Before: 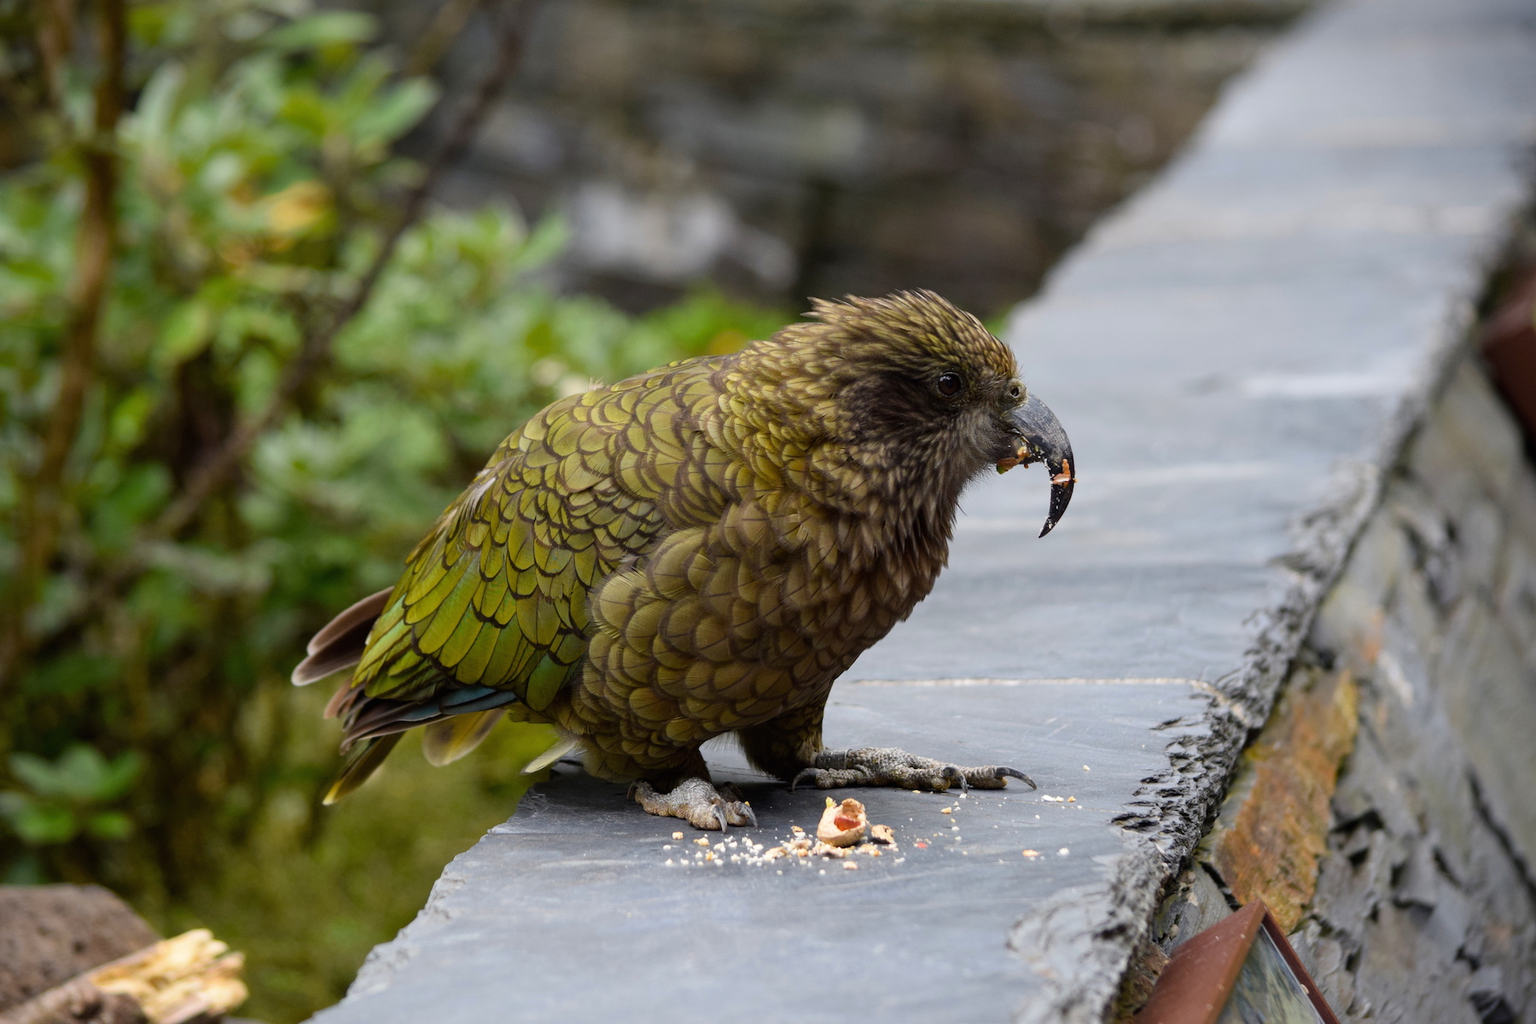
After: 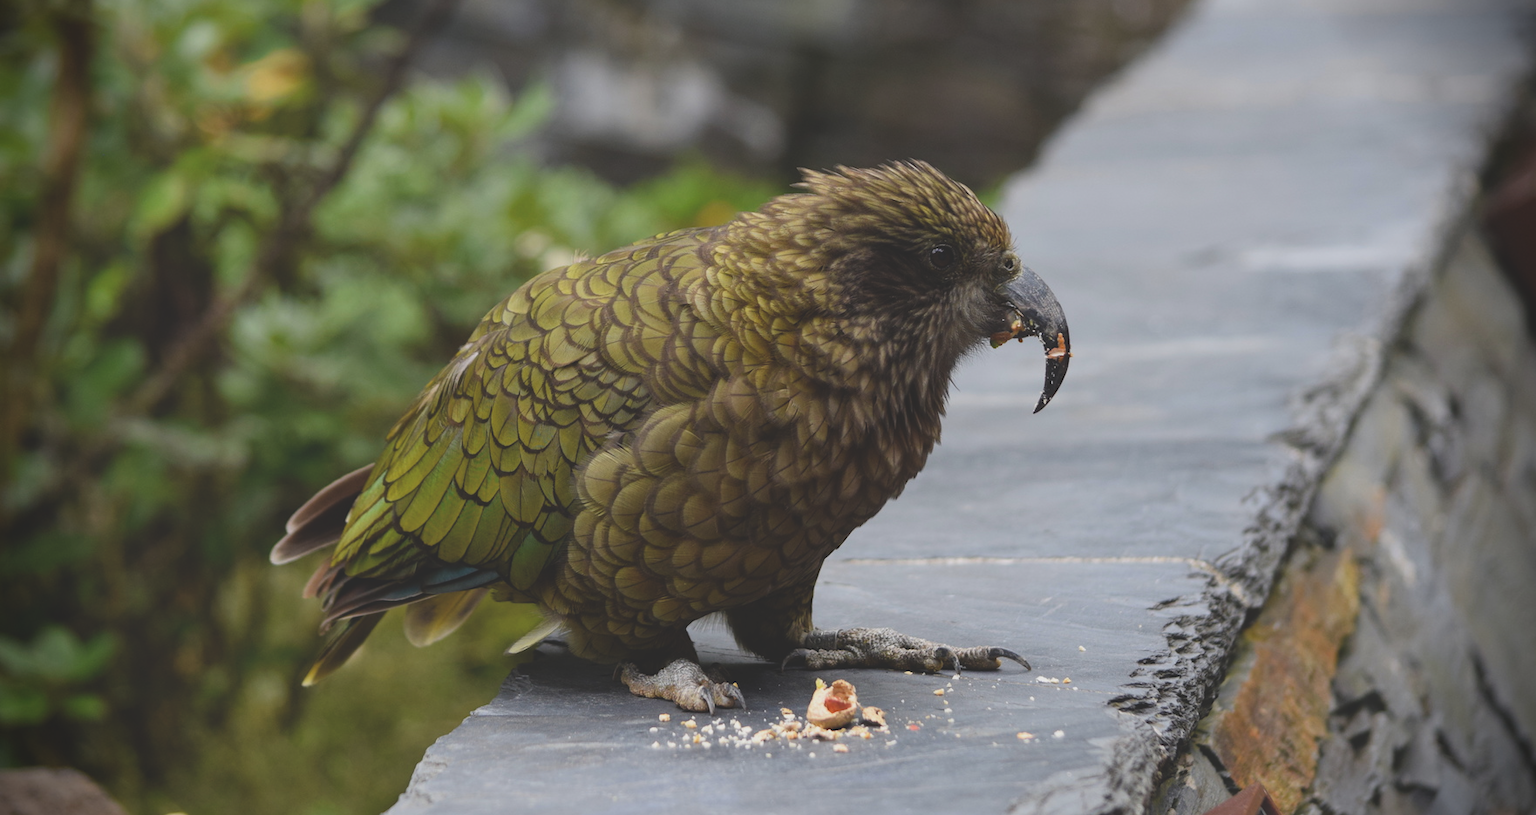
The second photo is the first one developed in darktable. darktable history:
crop and rotate: left 1.822%, top 13.015%, right 0.246%, bottom 8.935%
exposure: black level correction -0.029, compensate exposure bias true, compensate highlight preservation false
vignetting: fall-off start 87.94%, fall-off radius 25.12%, brightness -0.629, saturation -0.009
